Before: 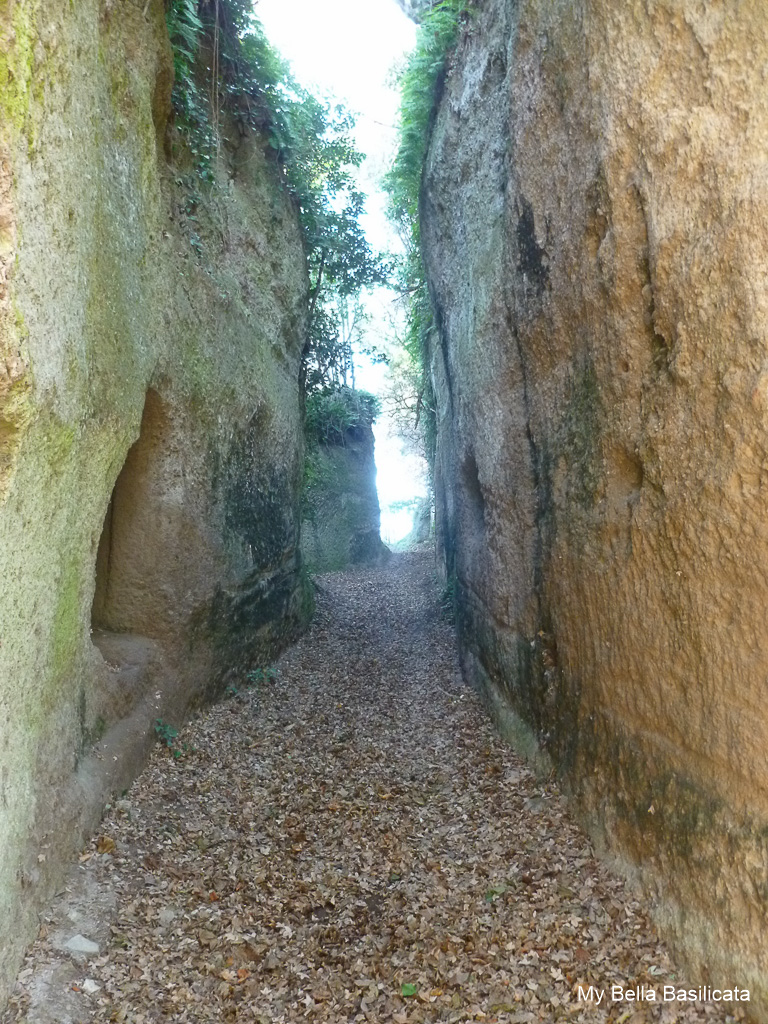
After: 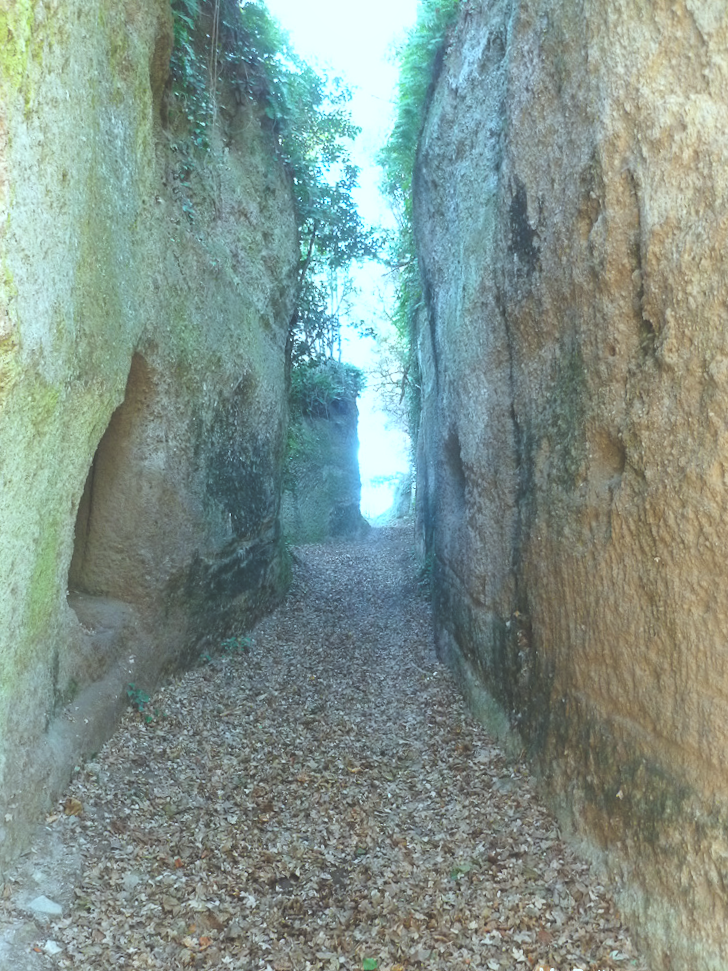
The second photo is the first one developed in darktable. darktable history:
crop and rotate: angle -2.38°
rgb levels: levels [[0.013, 0.434, 0.89], [0, 0.5, 1], [0, 0.5, 1]]
color correction: highlights a* -10.04, highlights b* -10.37
shadows and highlights: radius 93.07, shadows -14.46, white point adjustment 0.23, highlights 31.48, compress 48.23%, highlights color adjustment 52.79%, soften with gaussian
exposure: black level correction -0.028, compensate highlight preservation false
